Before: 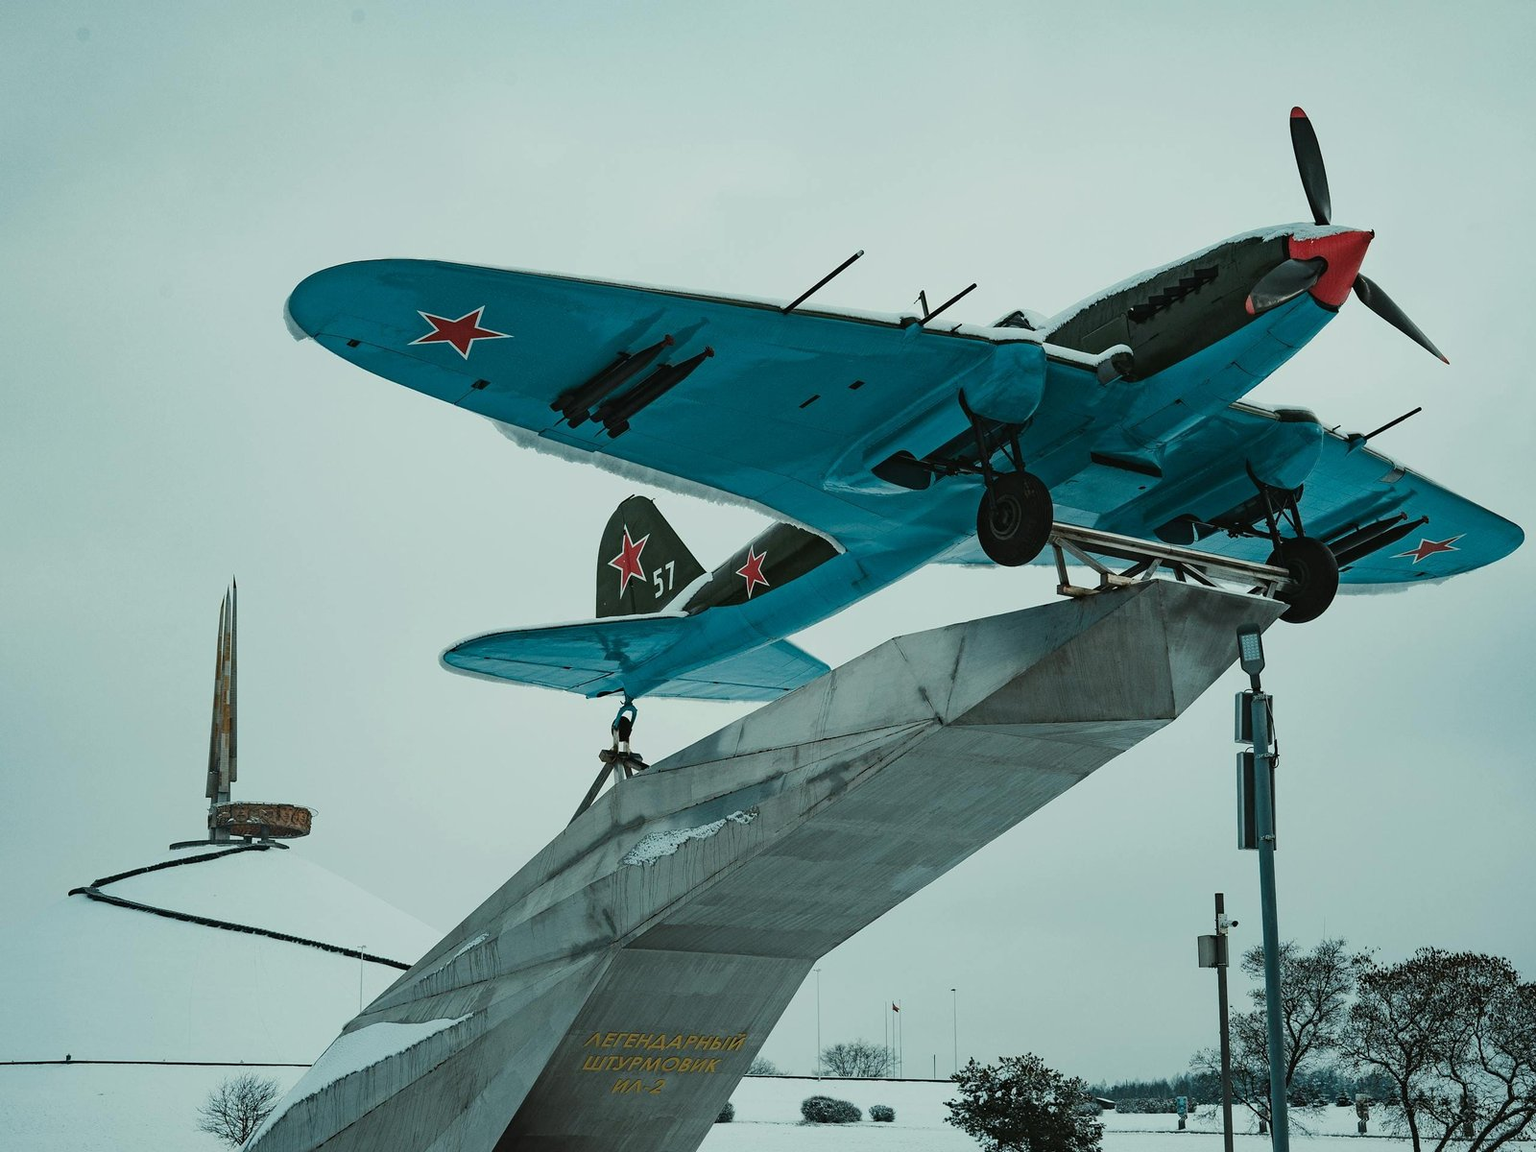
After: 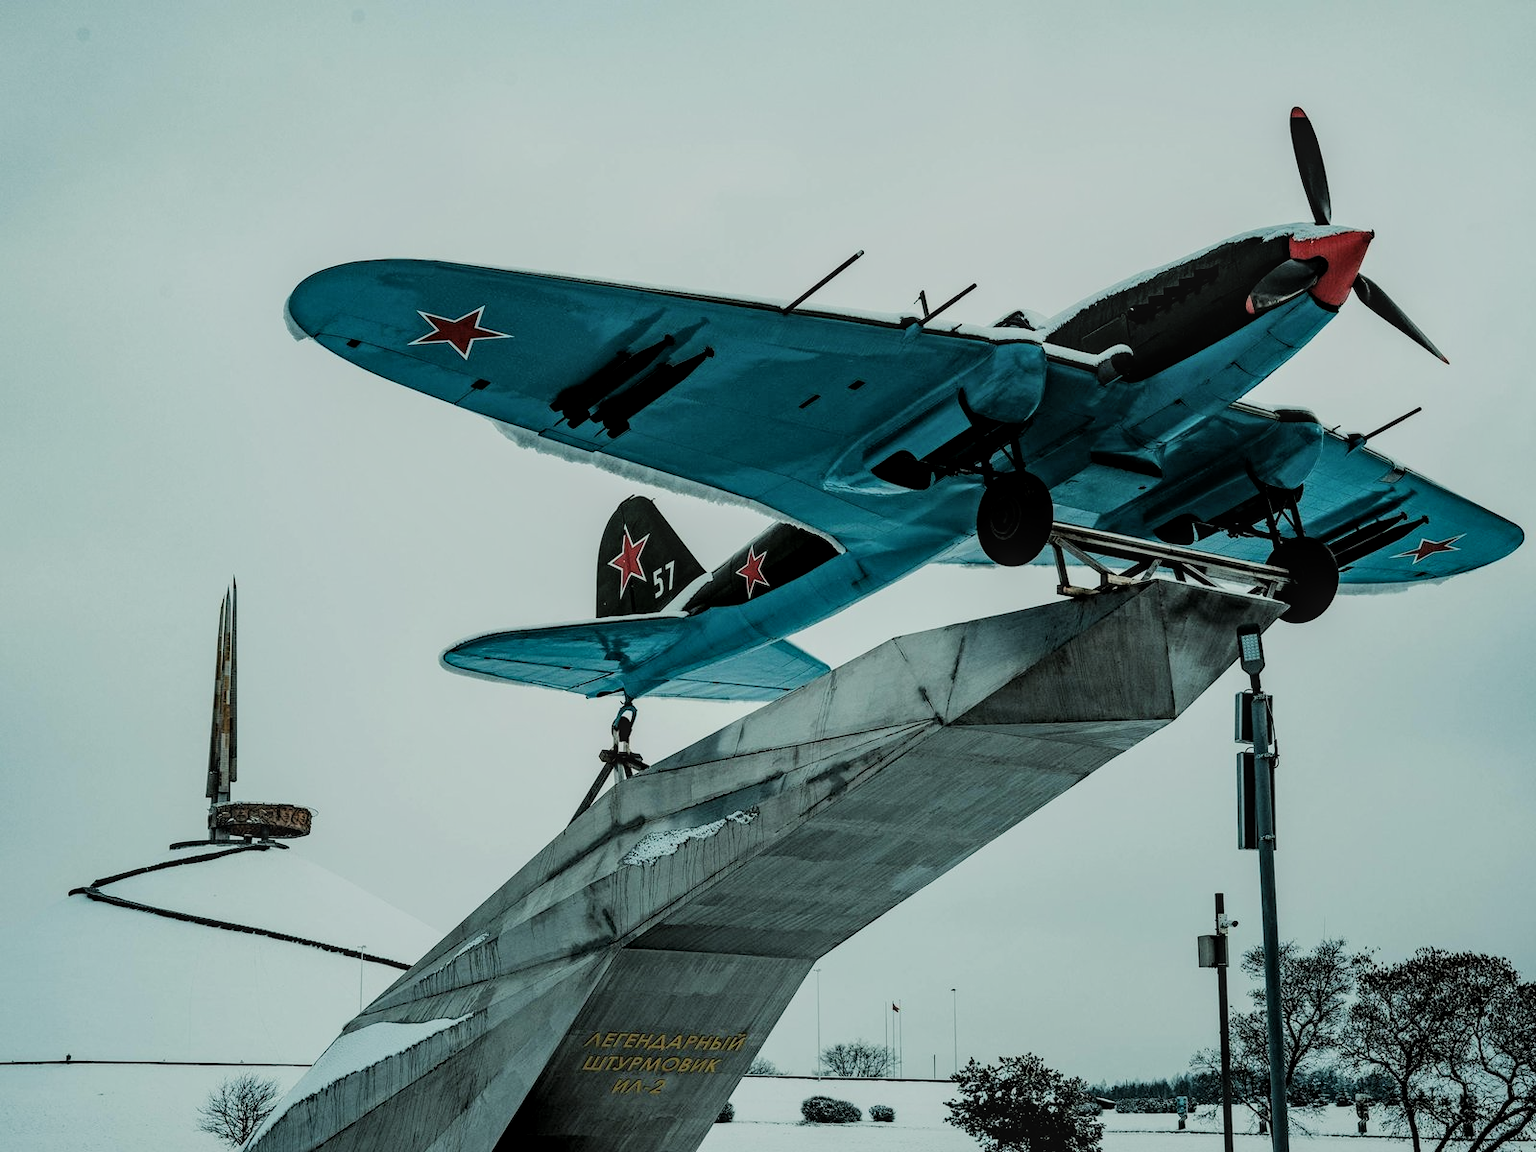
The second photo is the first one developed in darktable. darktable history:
filmic rgb: black relative exposure -5 EV, hardness 2.88, contrast 1.3, highlights saturation mix -30%
local contrast: on, module defaults
